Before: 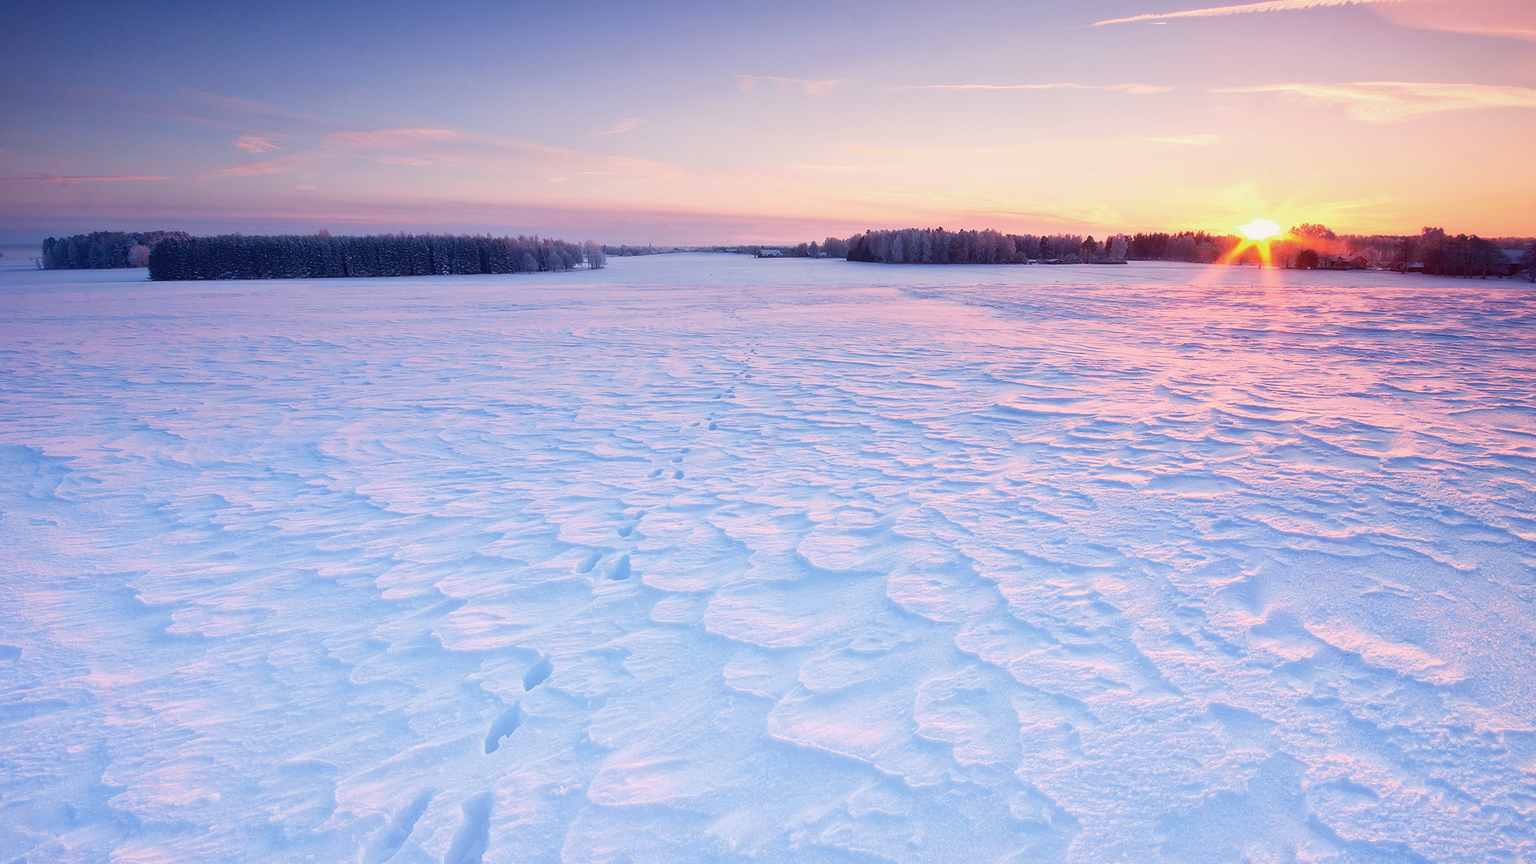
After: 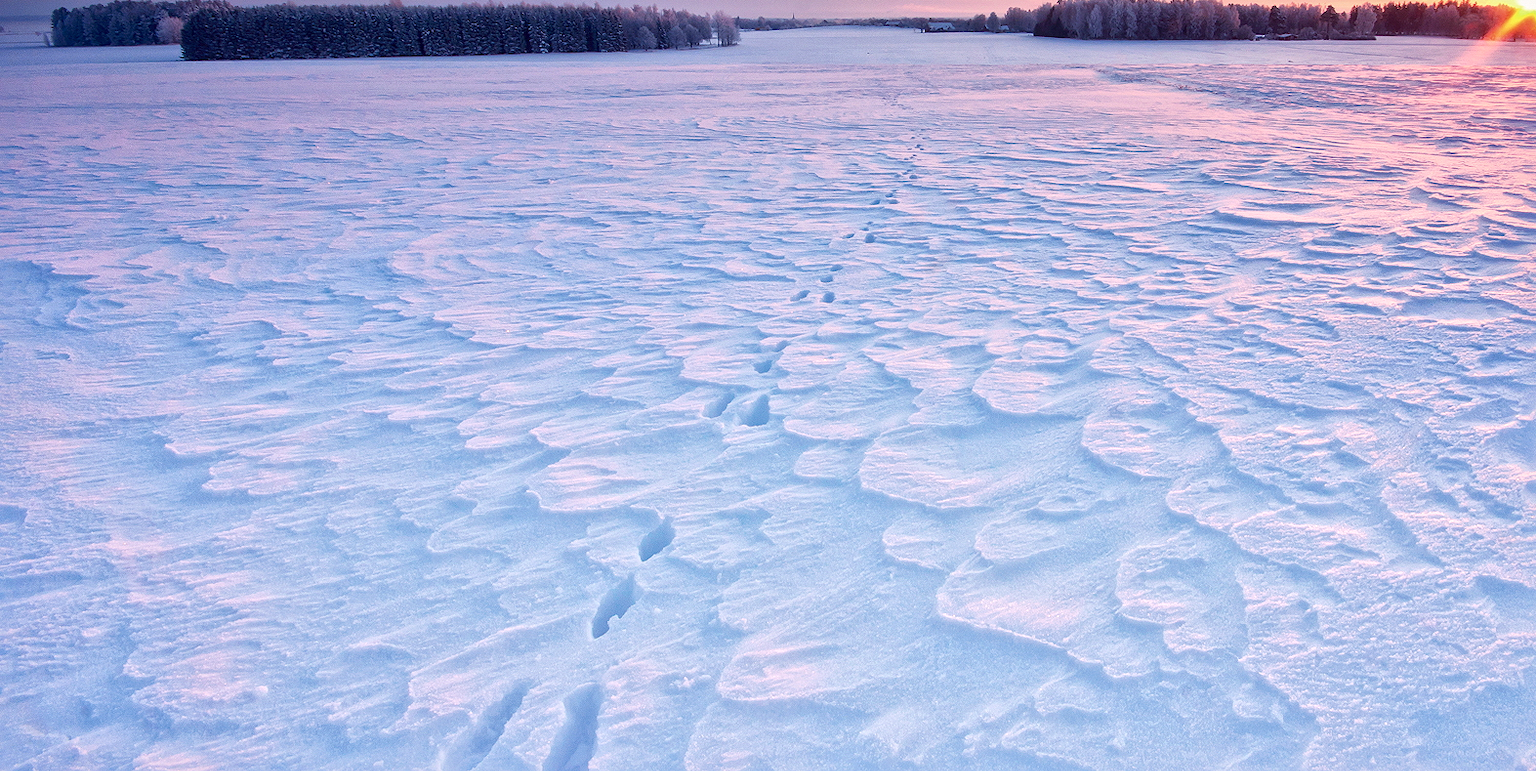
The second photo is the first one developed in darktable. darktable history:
crop: top 26.817%, right 18.055%
tone equalizer: on, module defaults
local contrast: mode bilateral grid, contrast 20, coarseness 18, detail 164%, midtone range 0.2
